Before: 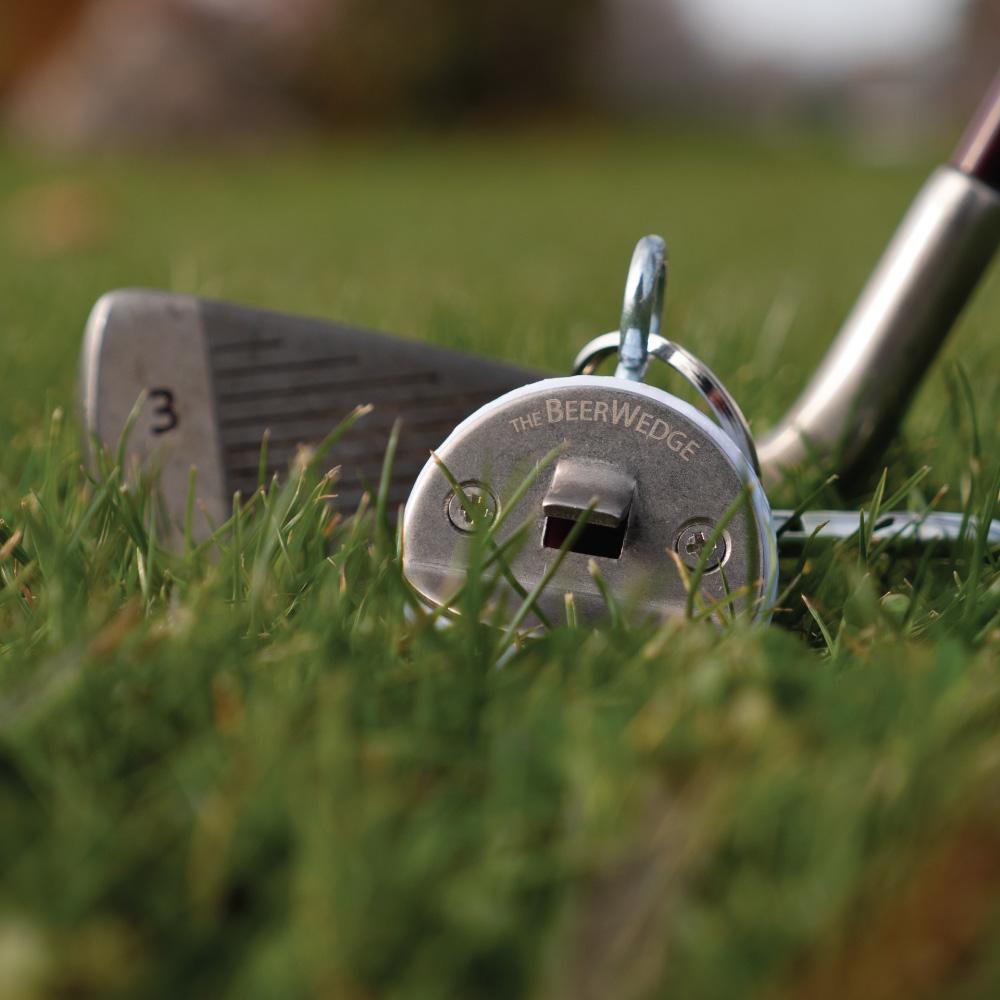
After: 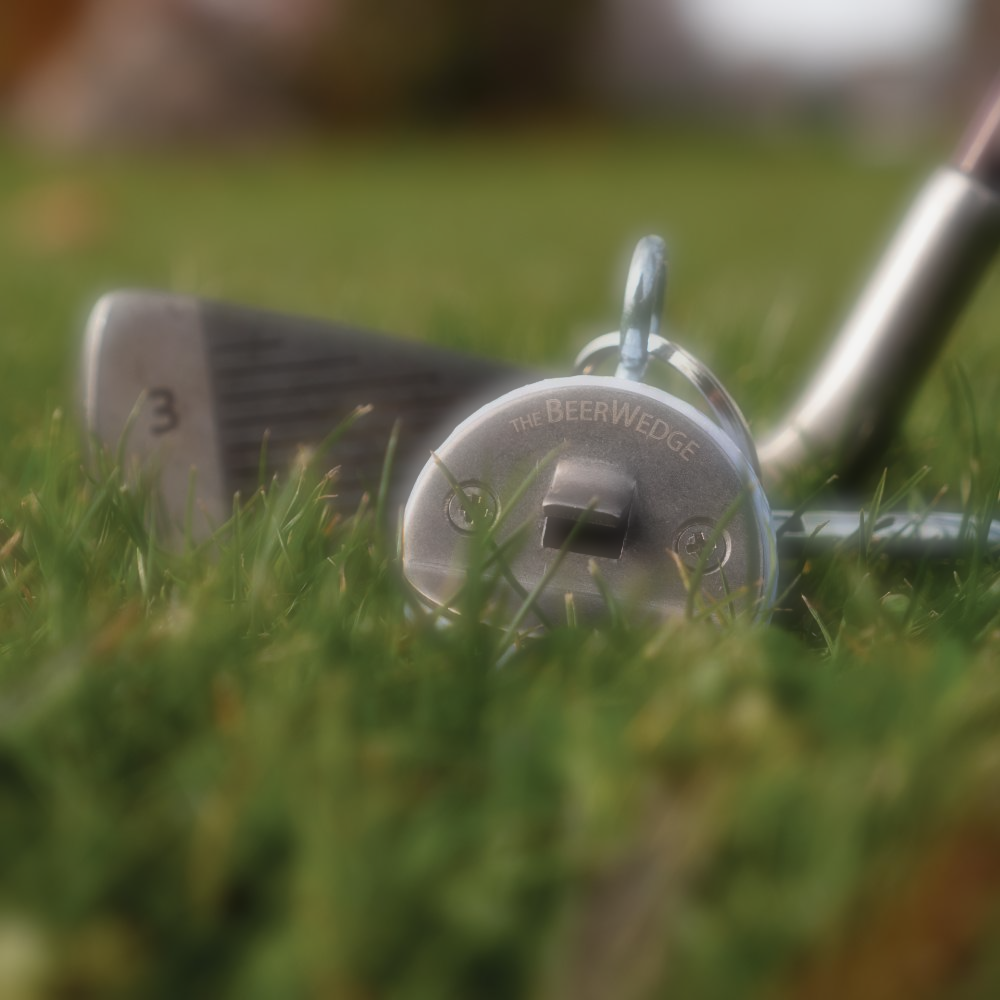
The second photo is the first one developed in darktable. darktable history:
soften: on, module defaults
contrast brightness saturation: contrast 0.07
